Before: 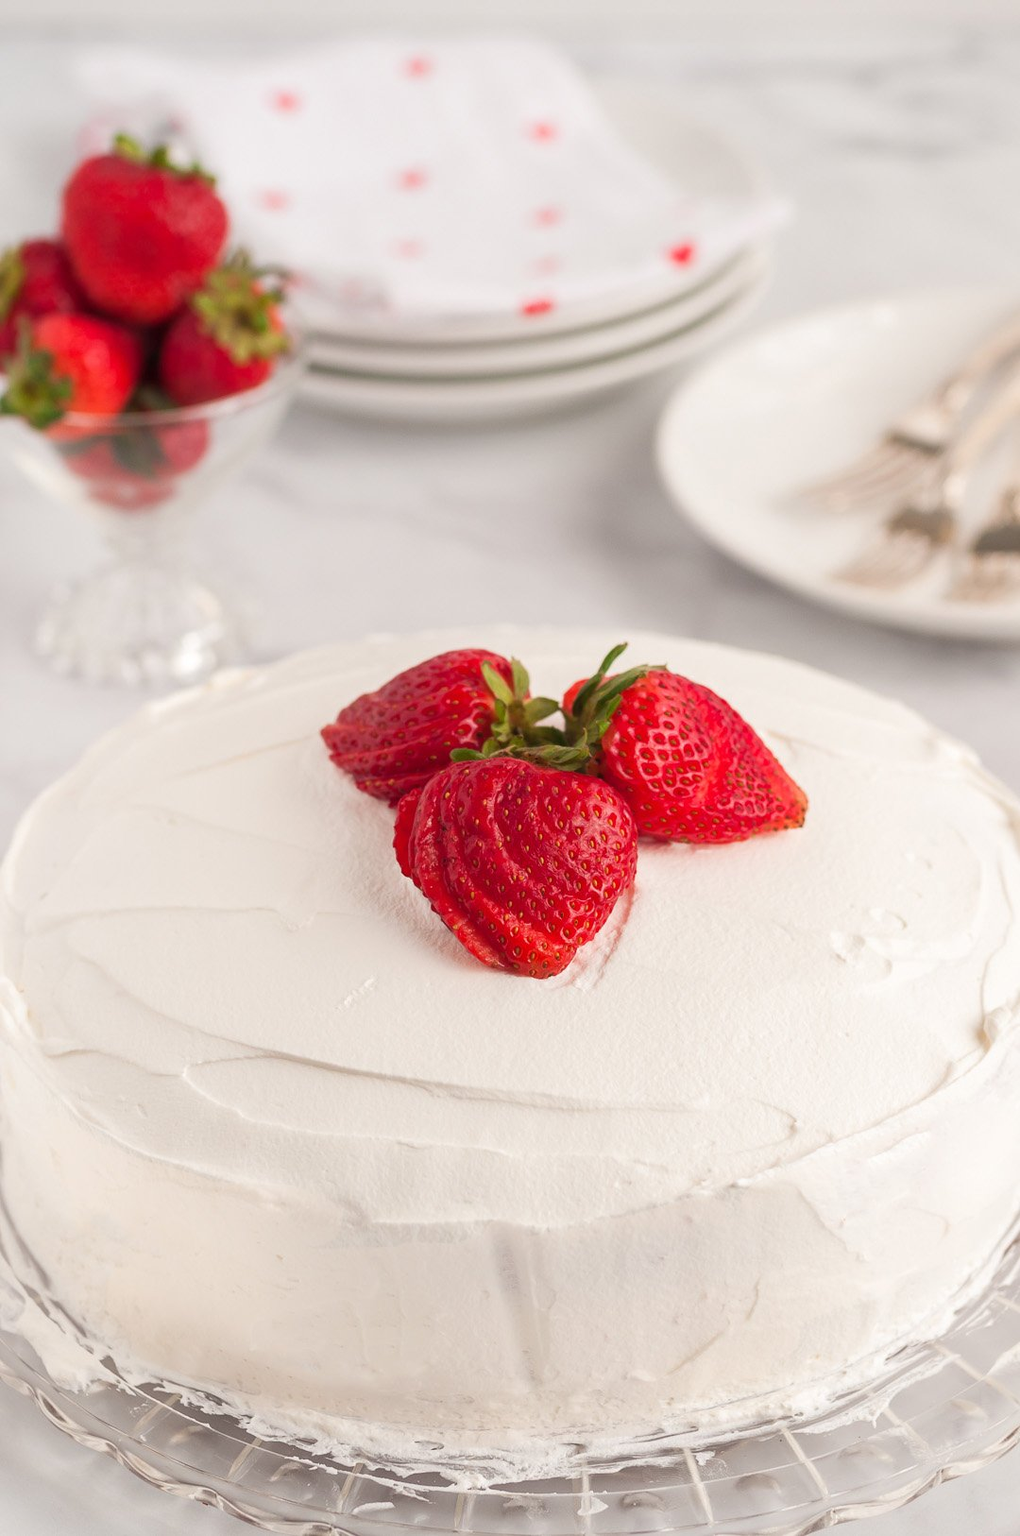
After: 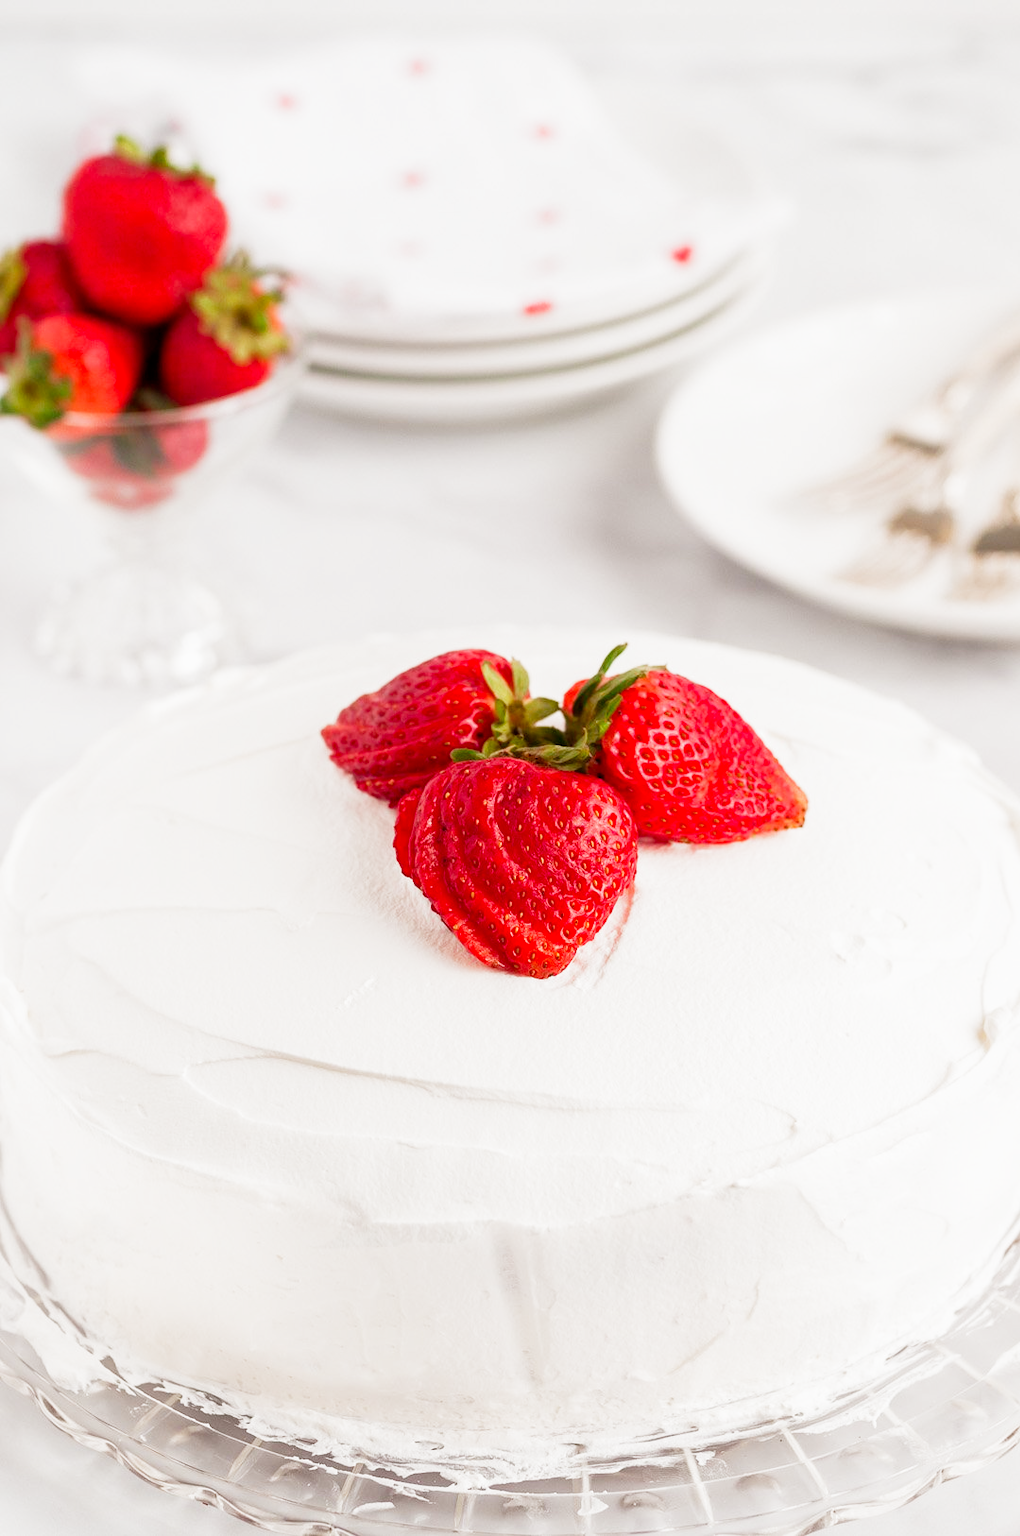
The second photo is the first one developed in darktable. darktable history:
filmic rgb: middle gray luminance 12.74%, black relative exposure -10.13 EV, white relative exposure 3.47 EV, threshold 6 EV, target black luminance 0%, hardness 5.74, latitude 44.69%, contrast 1.221, highlights saturation mix 5%, shadows ↔ highlights balance 26.78%, add noise in highlights 0, preserve chrominance no, color science v3 (2019), use custom middle-gray values true, iterations of high-quality reconstruction 0, contrast in highlights soft, enable highlight reconstruction true
